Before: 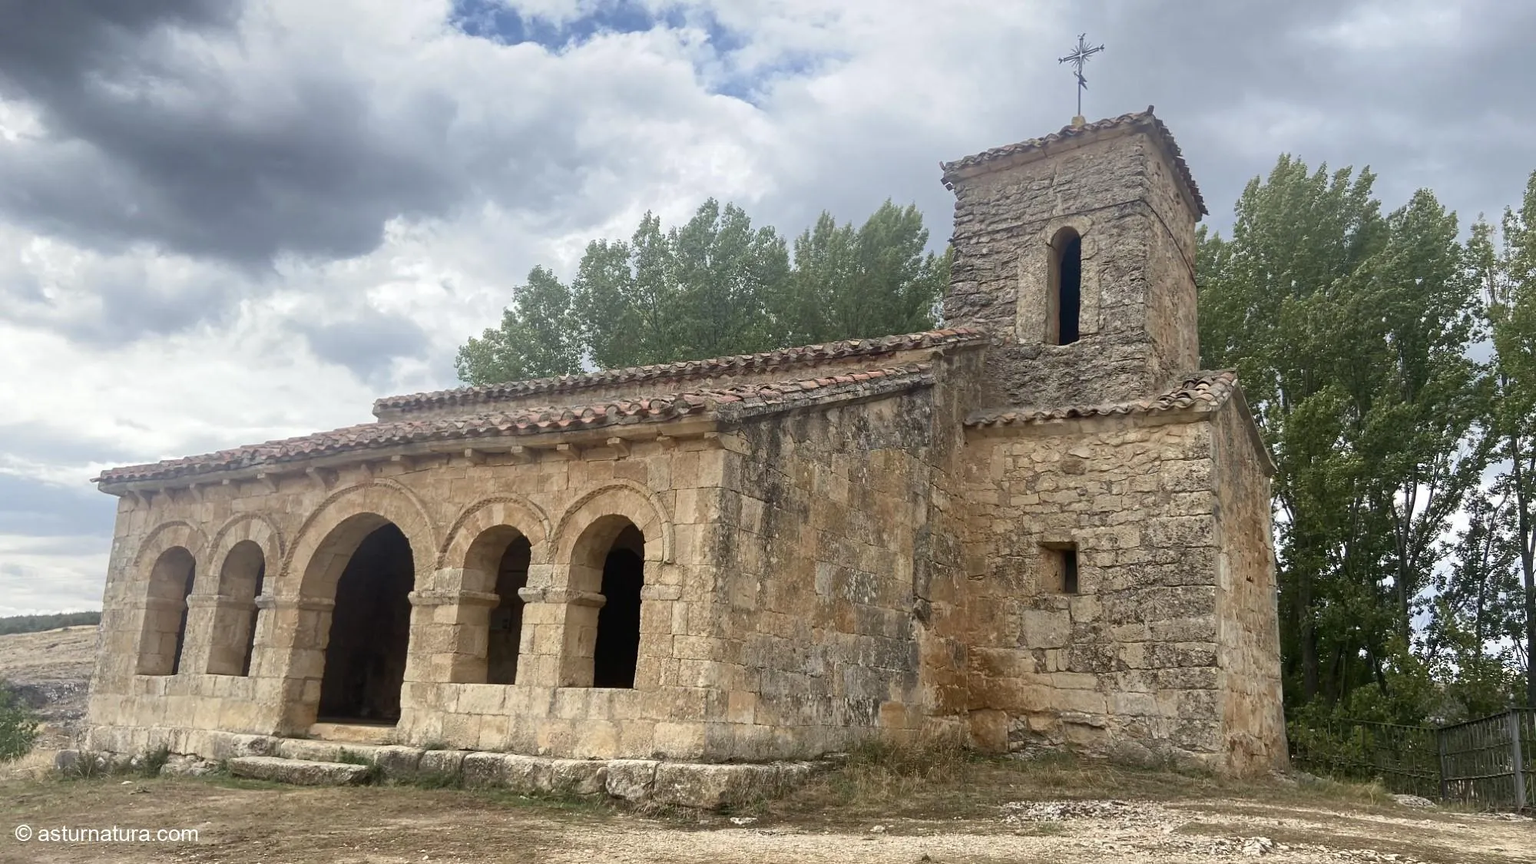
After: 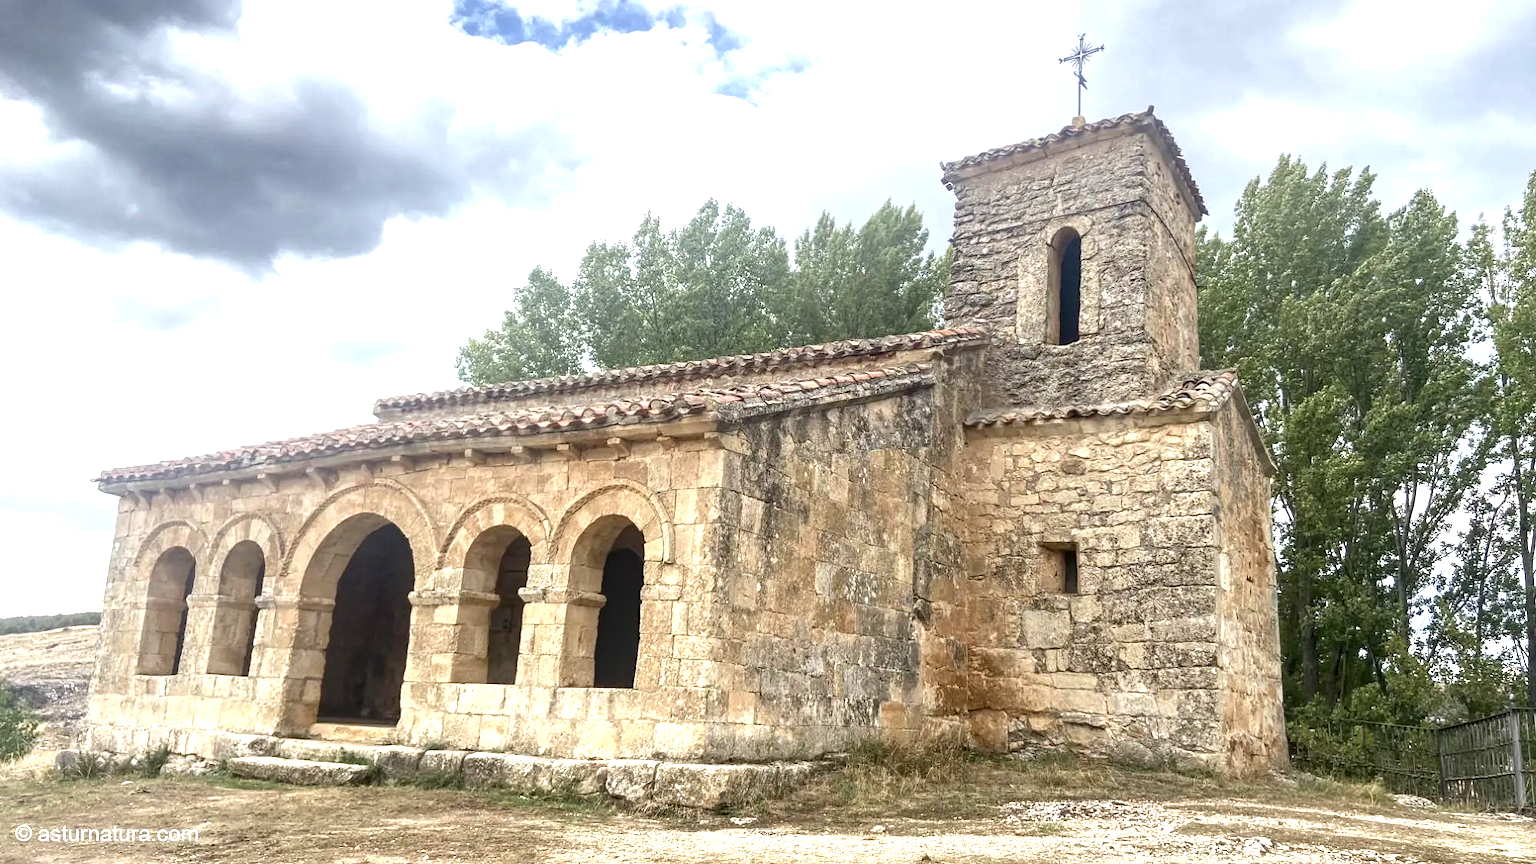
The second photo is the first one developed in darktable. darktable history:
local contrast: detail 130%
tone equalizer: on, module defaults
exposure: exposure 1 EV, compensate highlight preservation false
